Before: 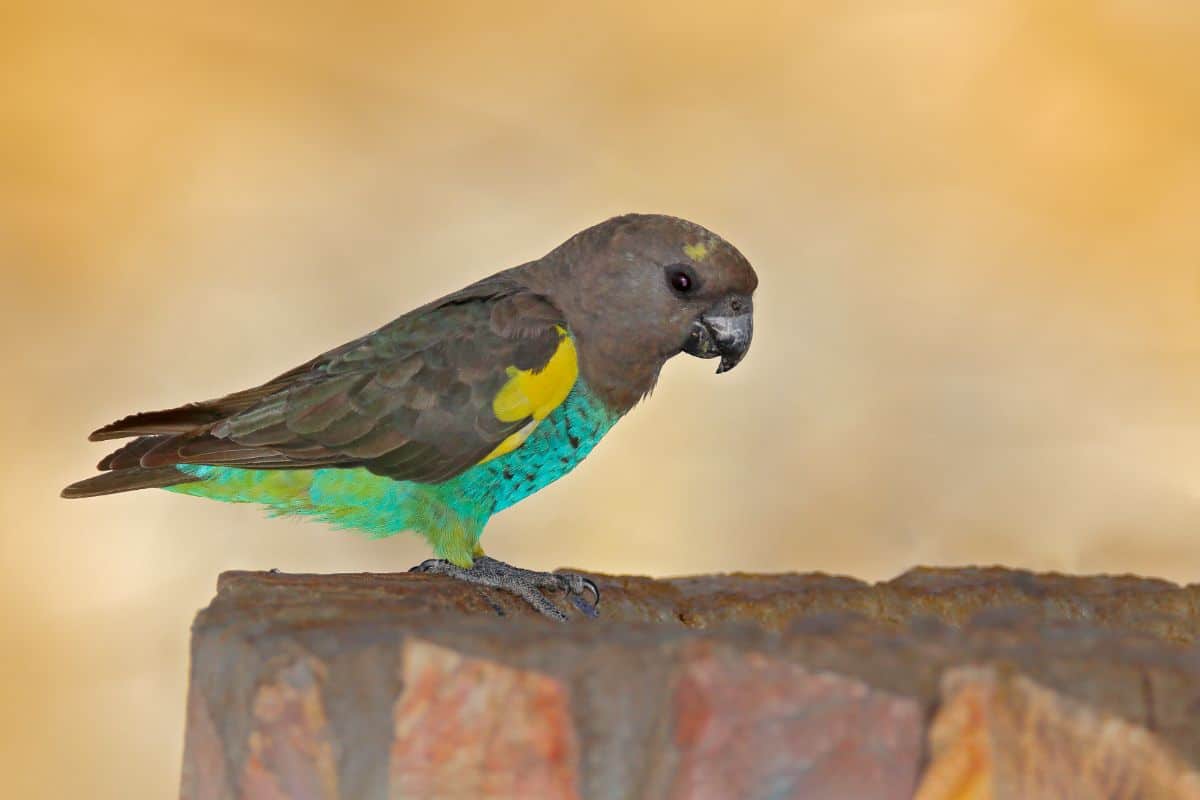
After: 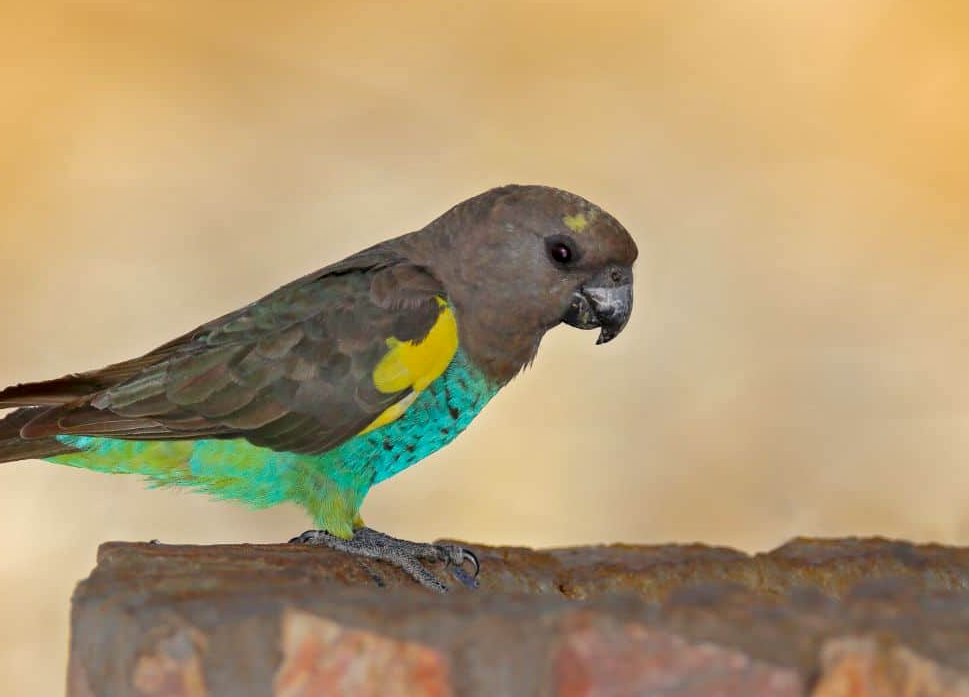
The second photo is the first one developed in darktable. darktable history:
local contrast: highlights 61%, shadows 112%, detail 106%, midtone range 0.533
crop: left 10.021%, top 3.647%, right 9.181%, bottom 9.16%
